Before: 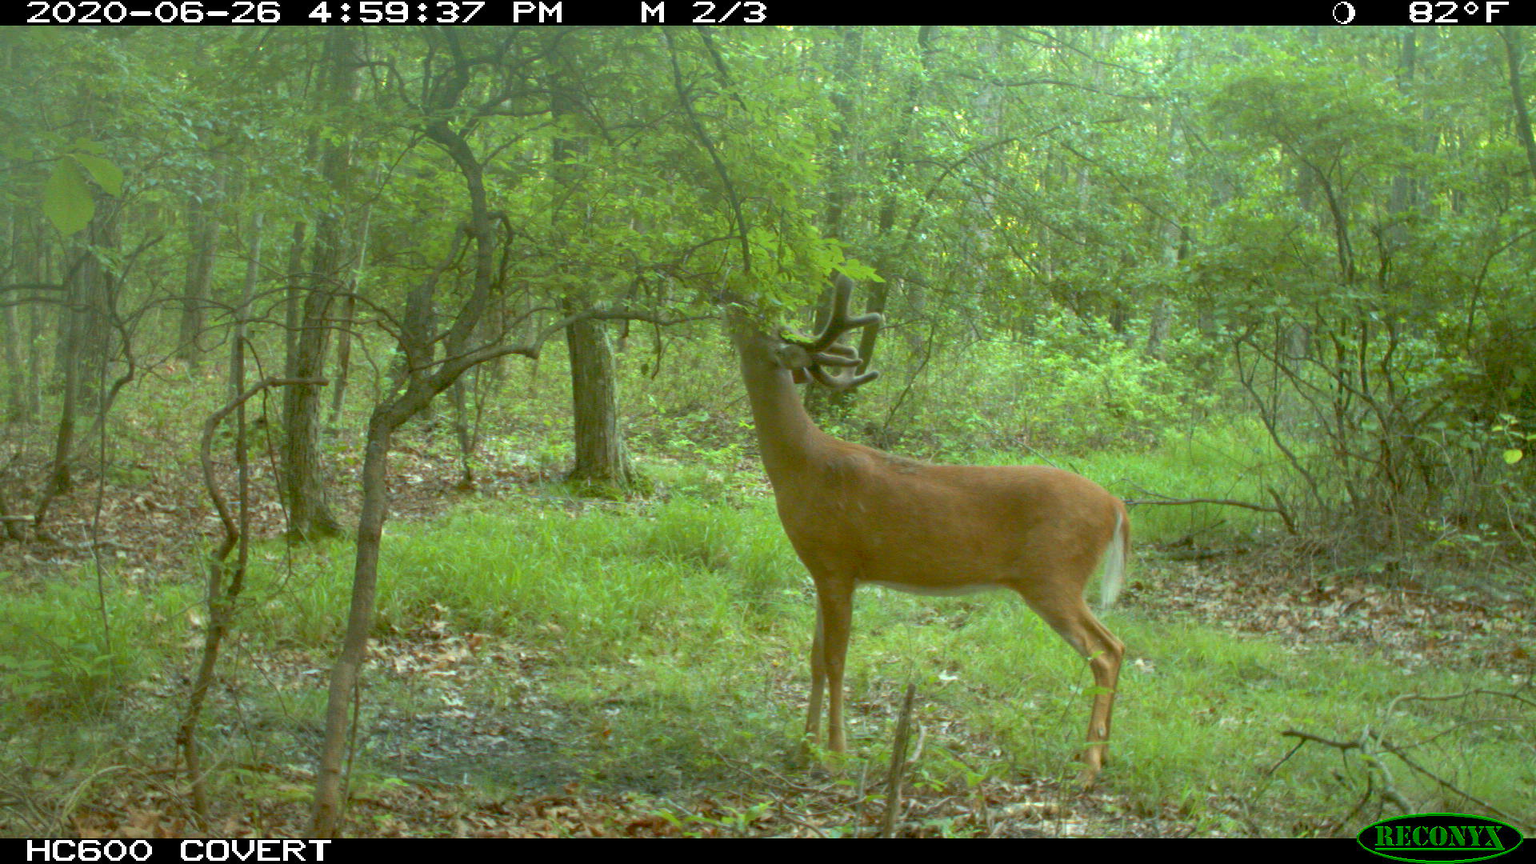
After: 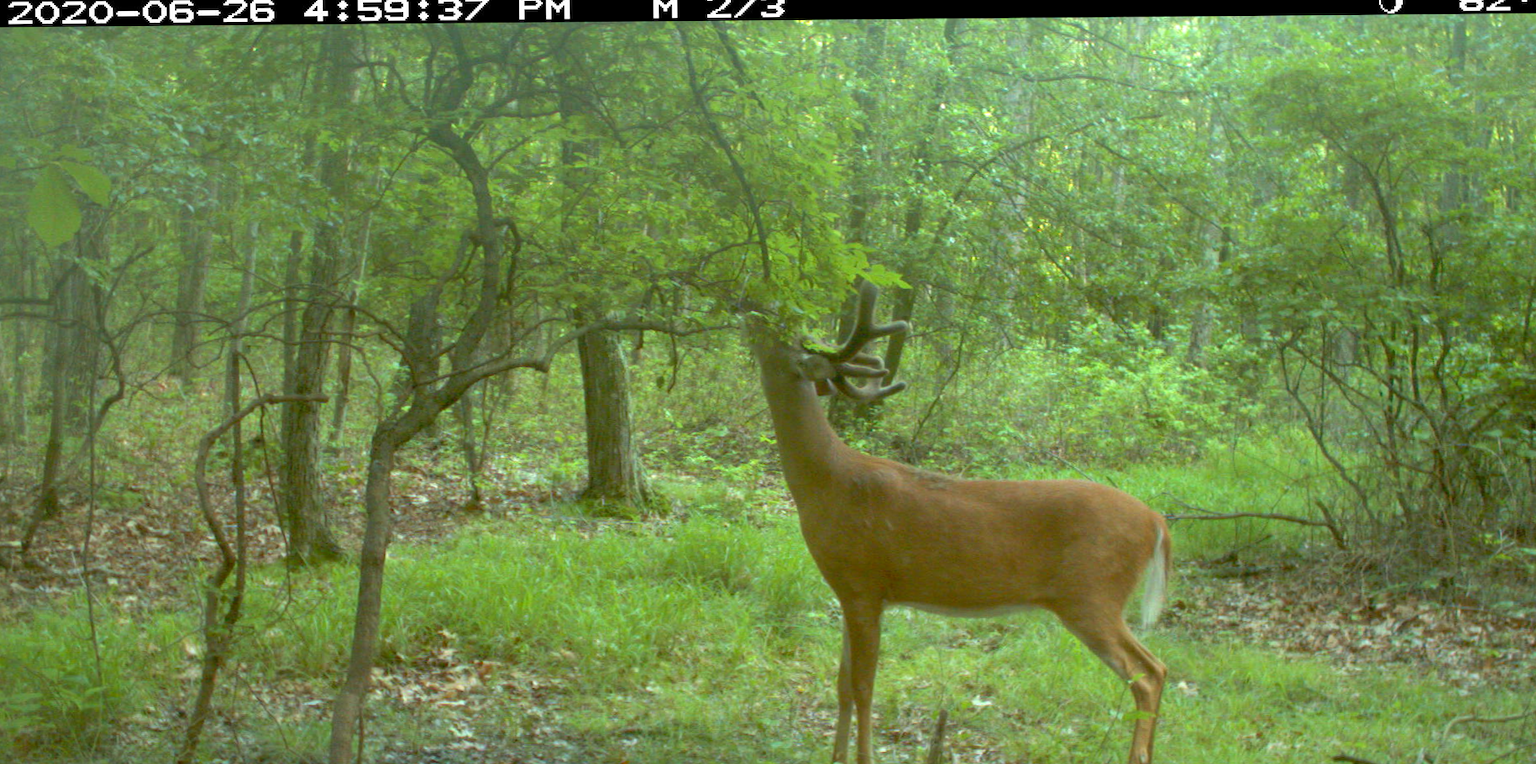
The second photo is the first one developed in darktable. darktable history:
crop and rotate: angle 0.52°, left 0.246%, right 2.935%, bottom 14.34%
